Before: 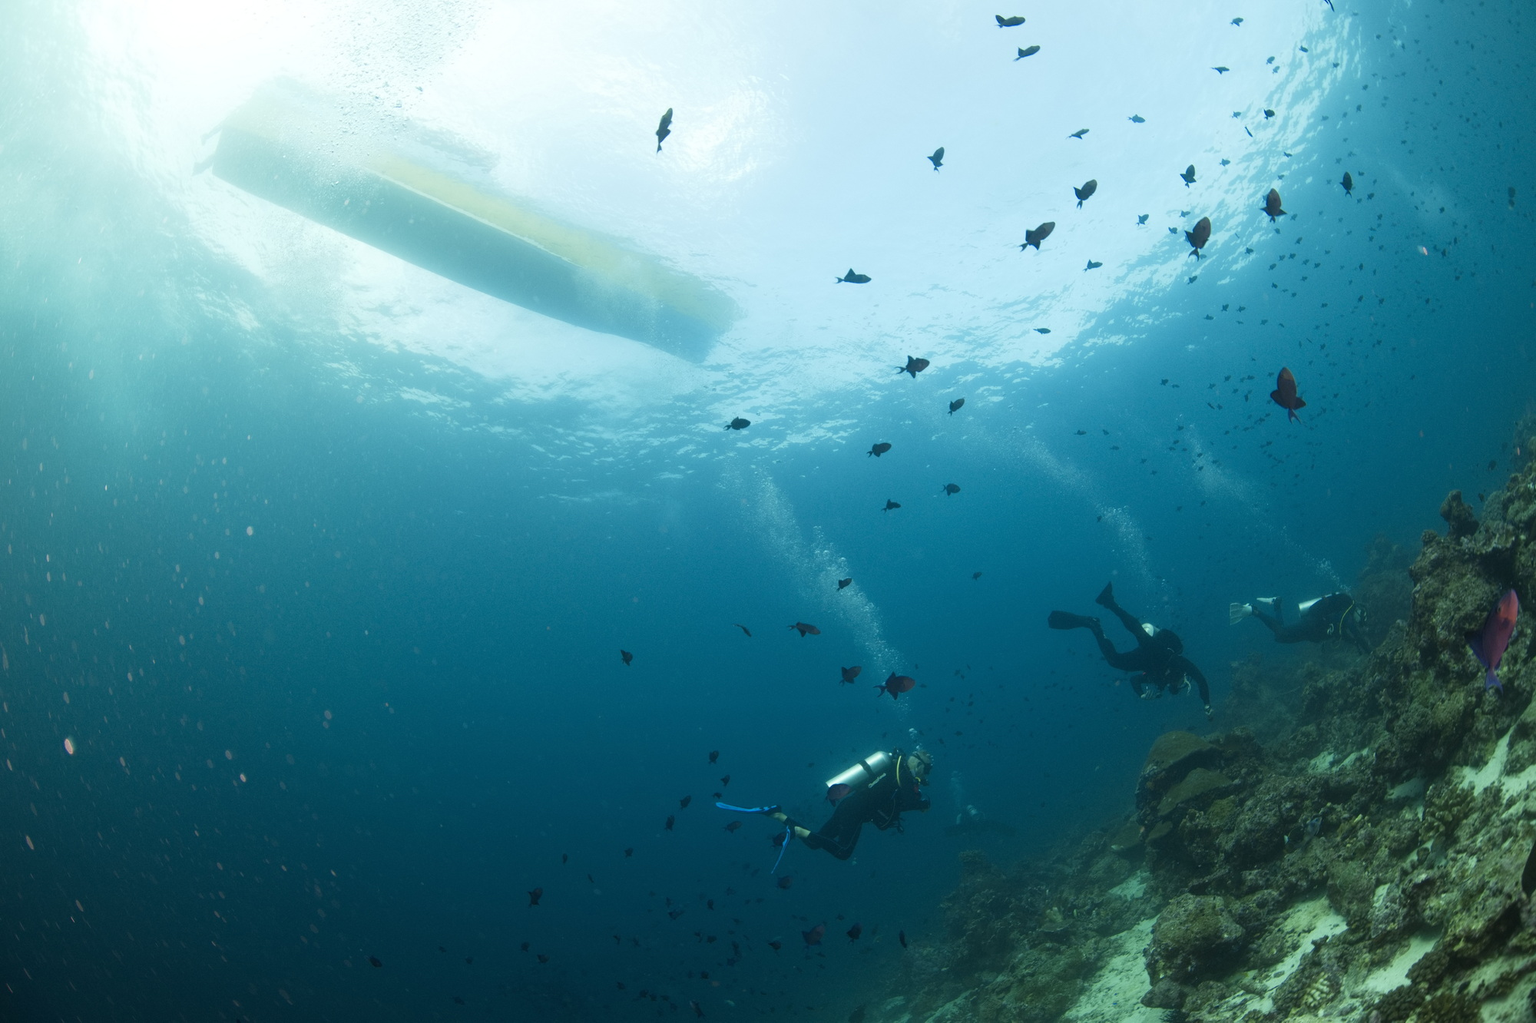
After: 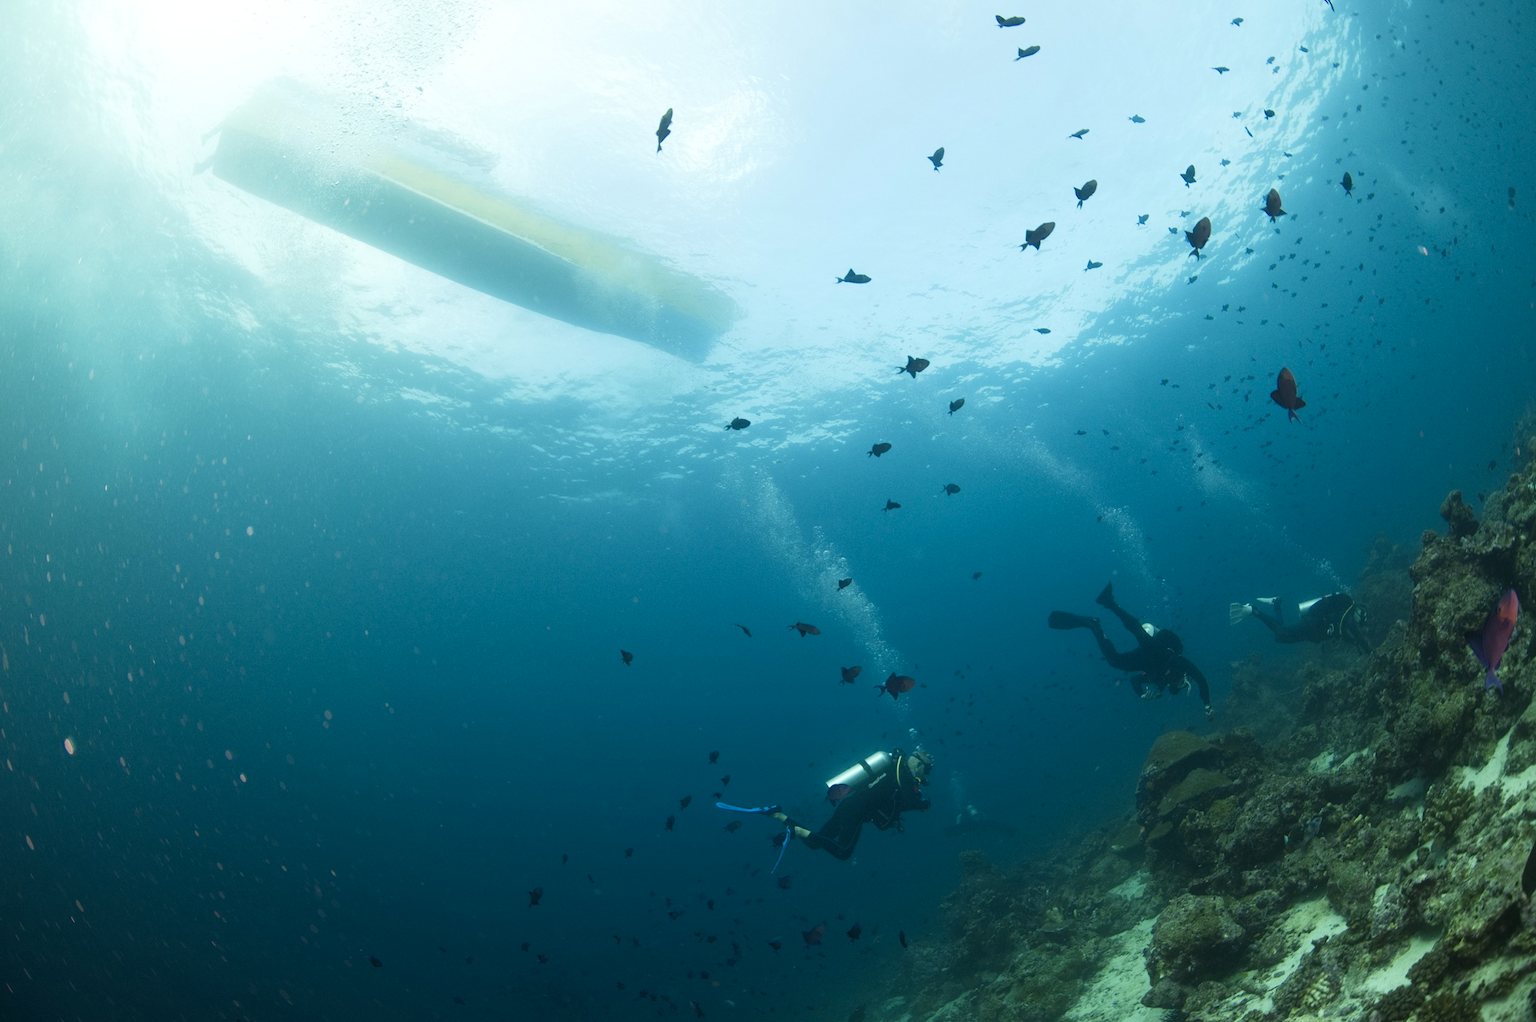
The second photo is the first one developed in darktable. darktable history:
contrast brightness saturation: contrast 0.078, saturation 0.019
